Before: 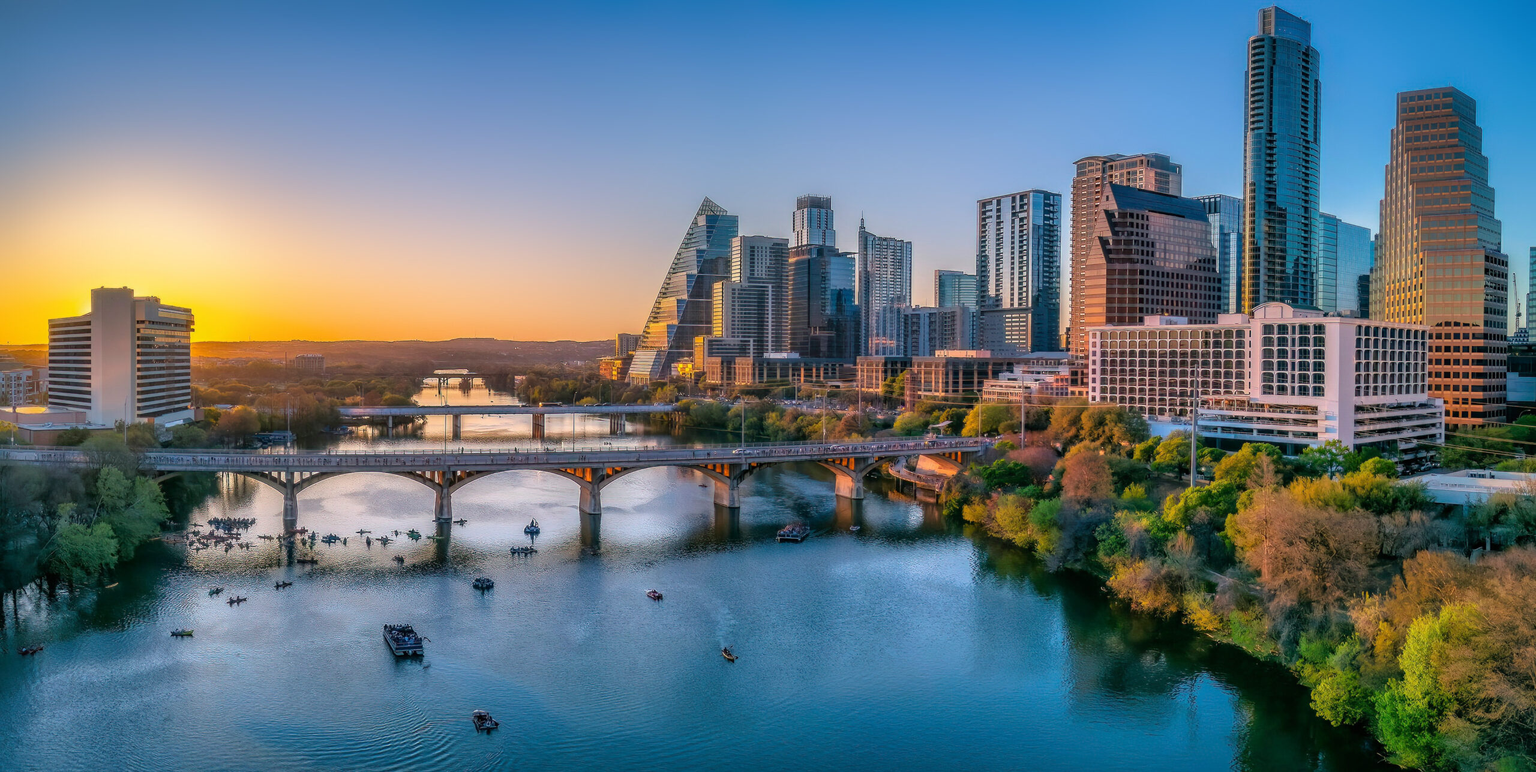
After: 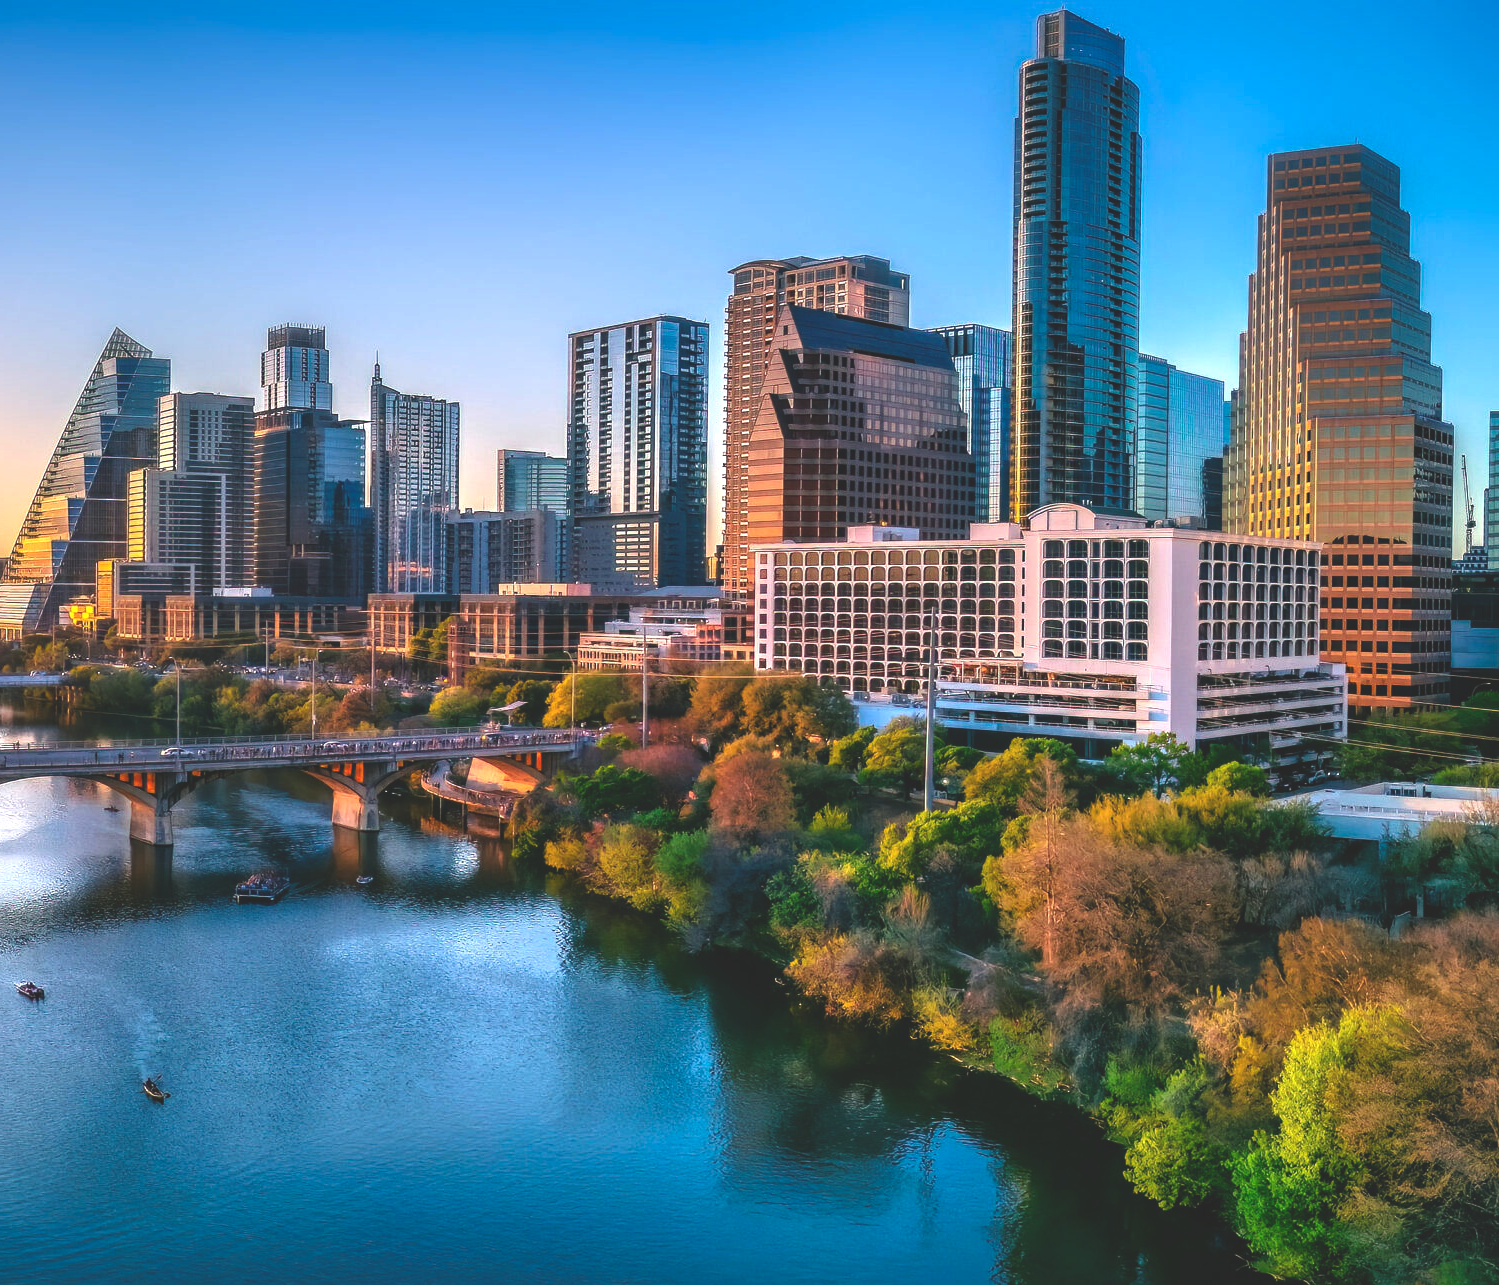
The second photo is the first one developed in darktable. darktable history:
contrast brightness saturation: contrast 0.098, brightness -0.264, saturation 0.149
crop: left 41.416%
exposure: black level correction -0.042, exposure 0.06 EV, compensate exposure bias true, compensate highlight preservation false
